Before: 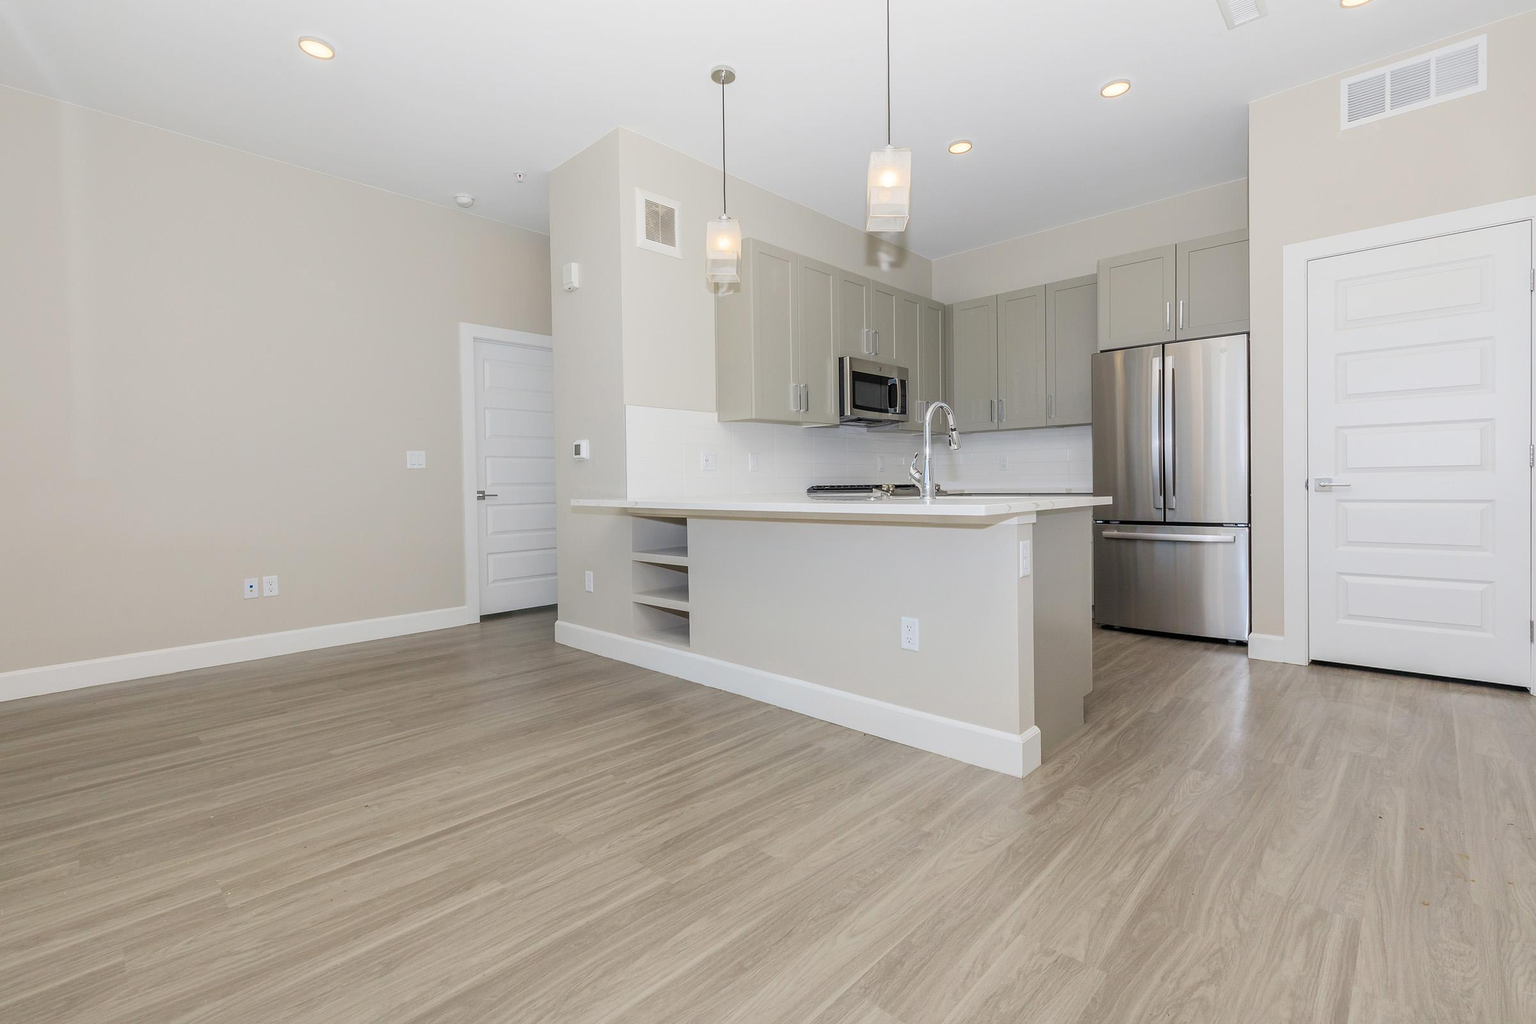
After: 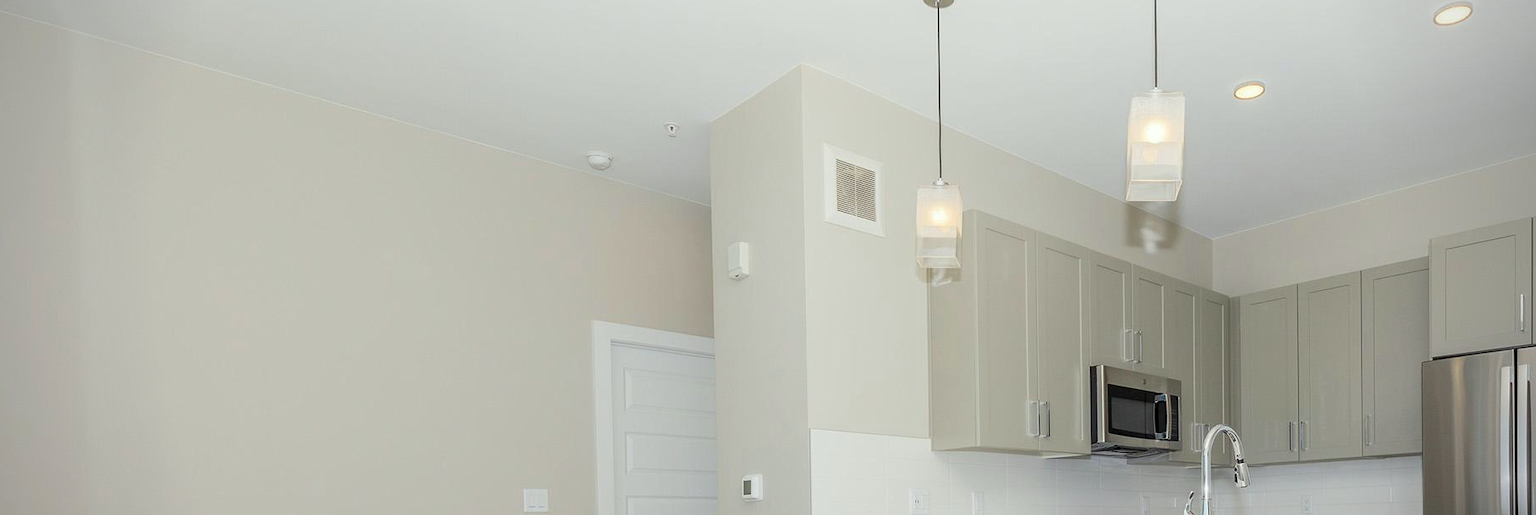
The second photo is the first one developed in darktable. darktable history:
crop: left 0.53%, top 7.637%, right 23.188%, bottom 53.985%
color correction: highlights a* -2.58, highlights b* 2.51
vignetting: fall-off radius 45.98%
